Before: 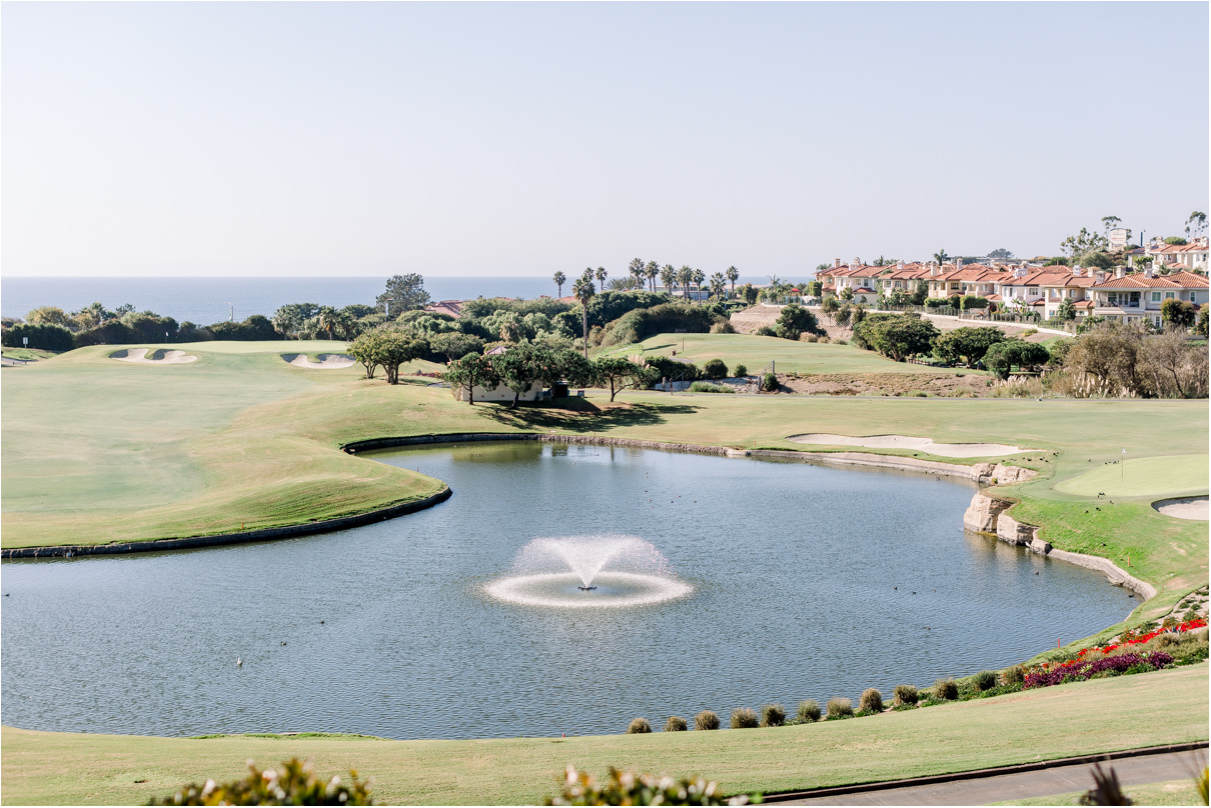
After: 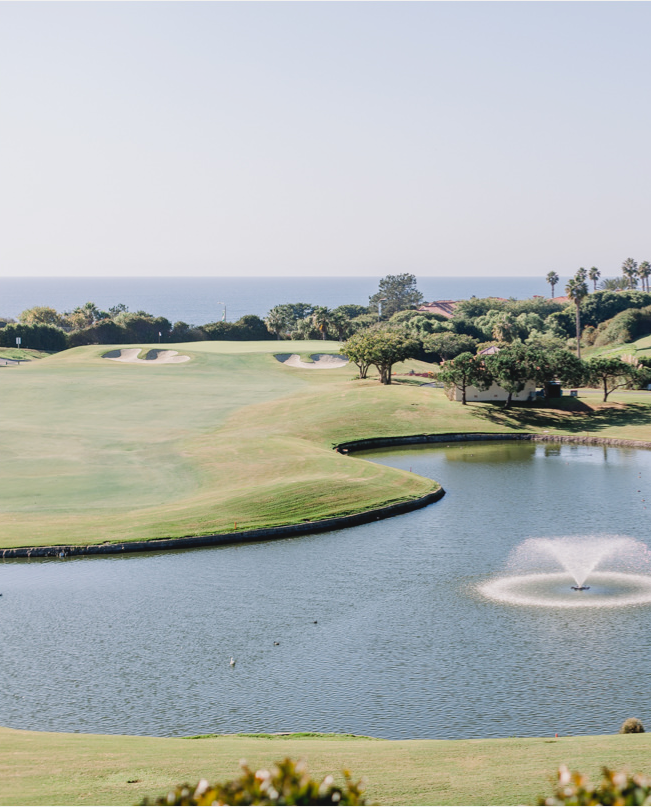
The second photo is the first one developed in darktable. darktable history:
crop: left 0.587%, right 45.588%, bottom 0.086%
contrast brightness saturation: contrast -0.11
